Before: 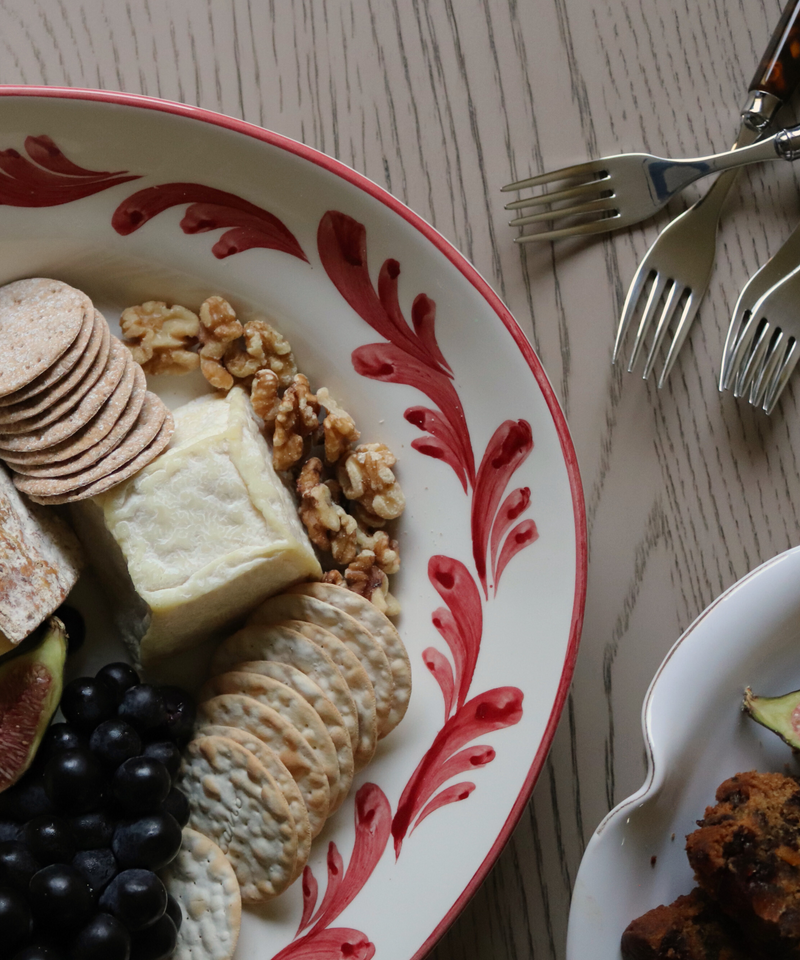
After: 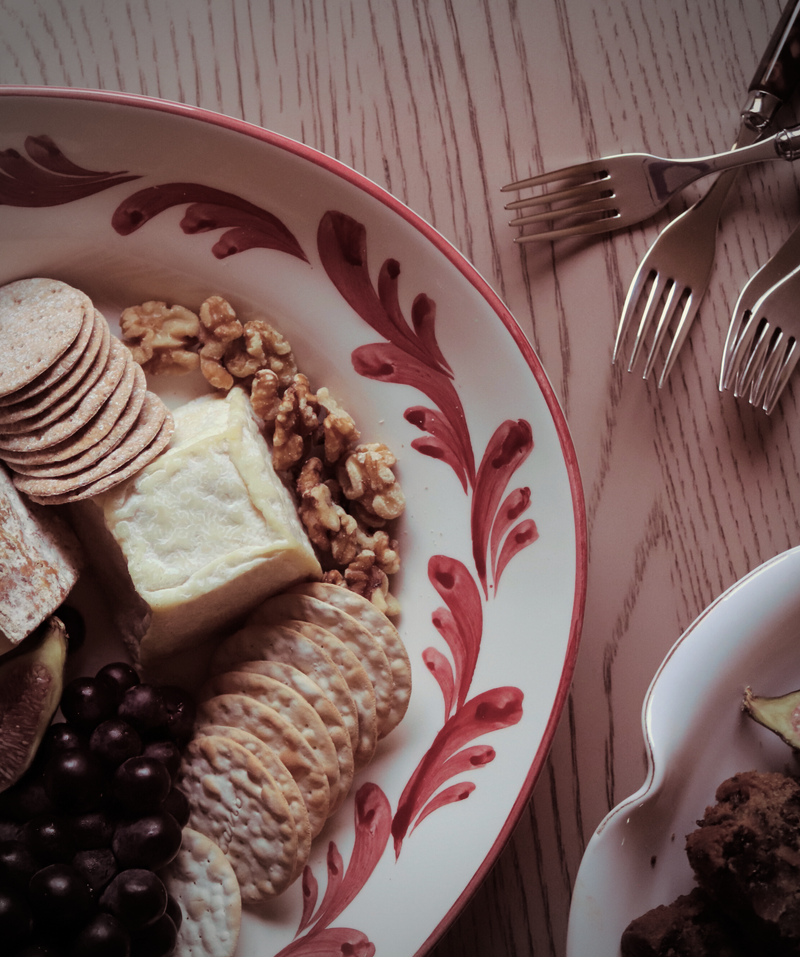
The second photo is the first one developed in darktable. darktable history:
crop: top 0.05%, bottom 0.098%
vignetting: fall-off start 71.74%
split-toning: on, module defaults
